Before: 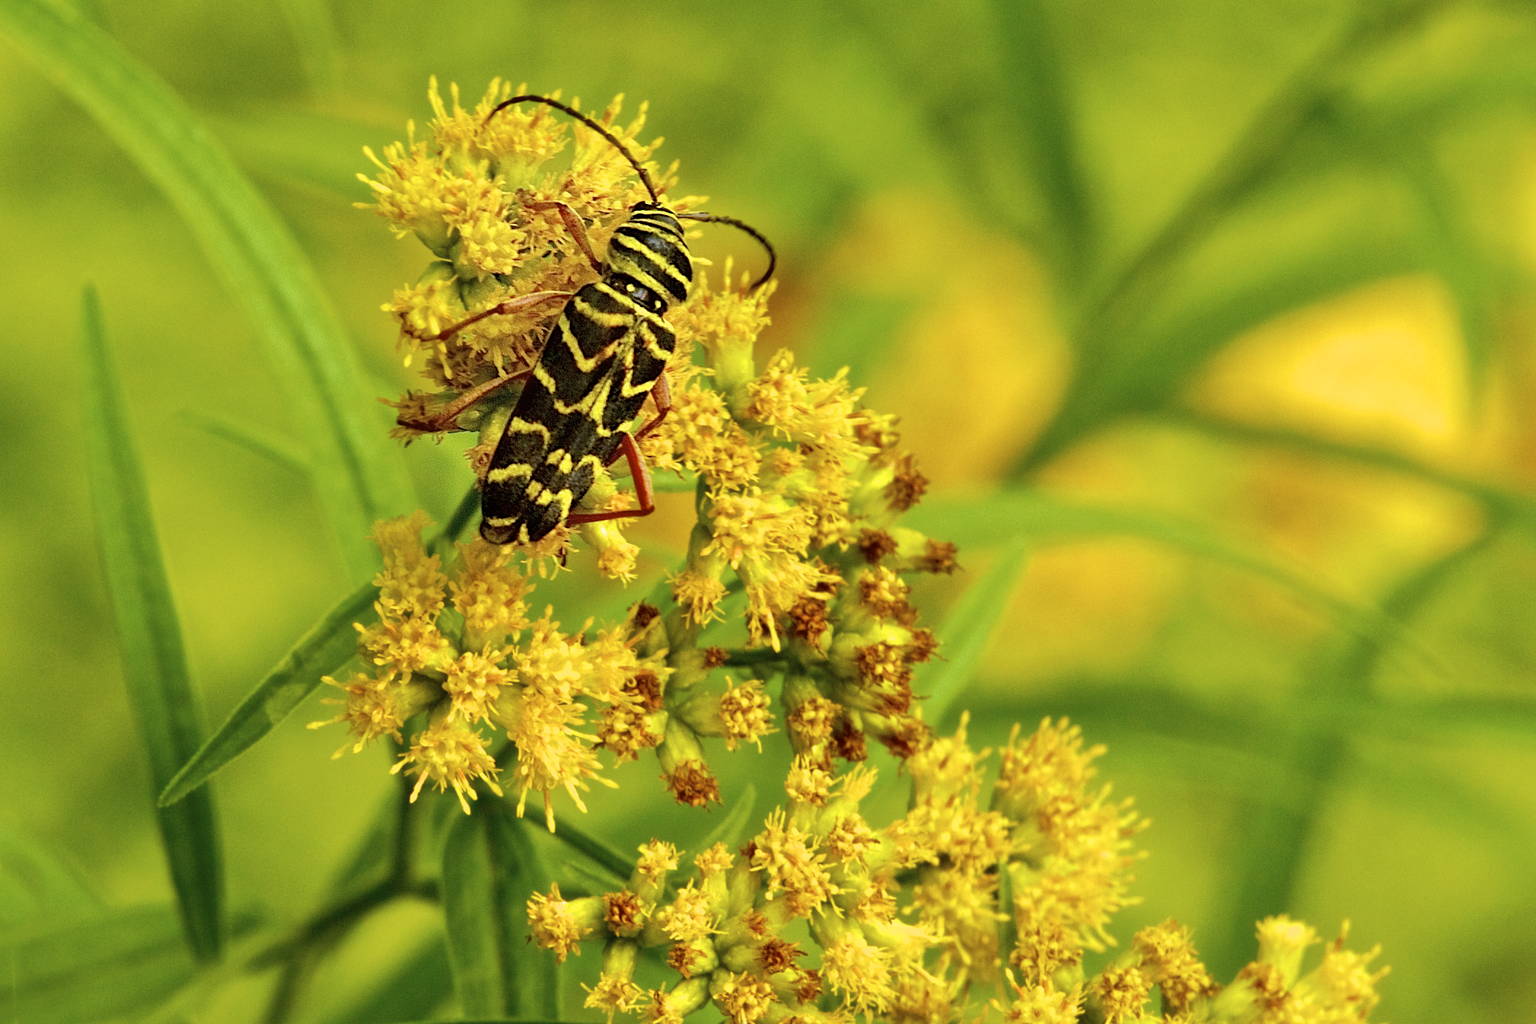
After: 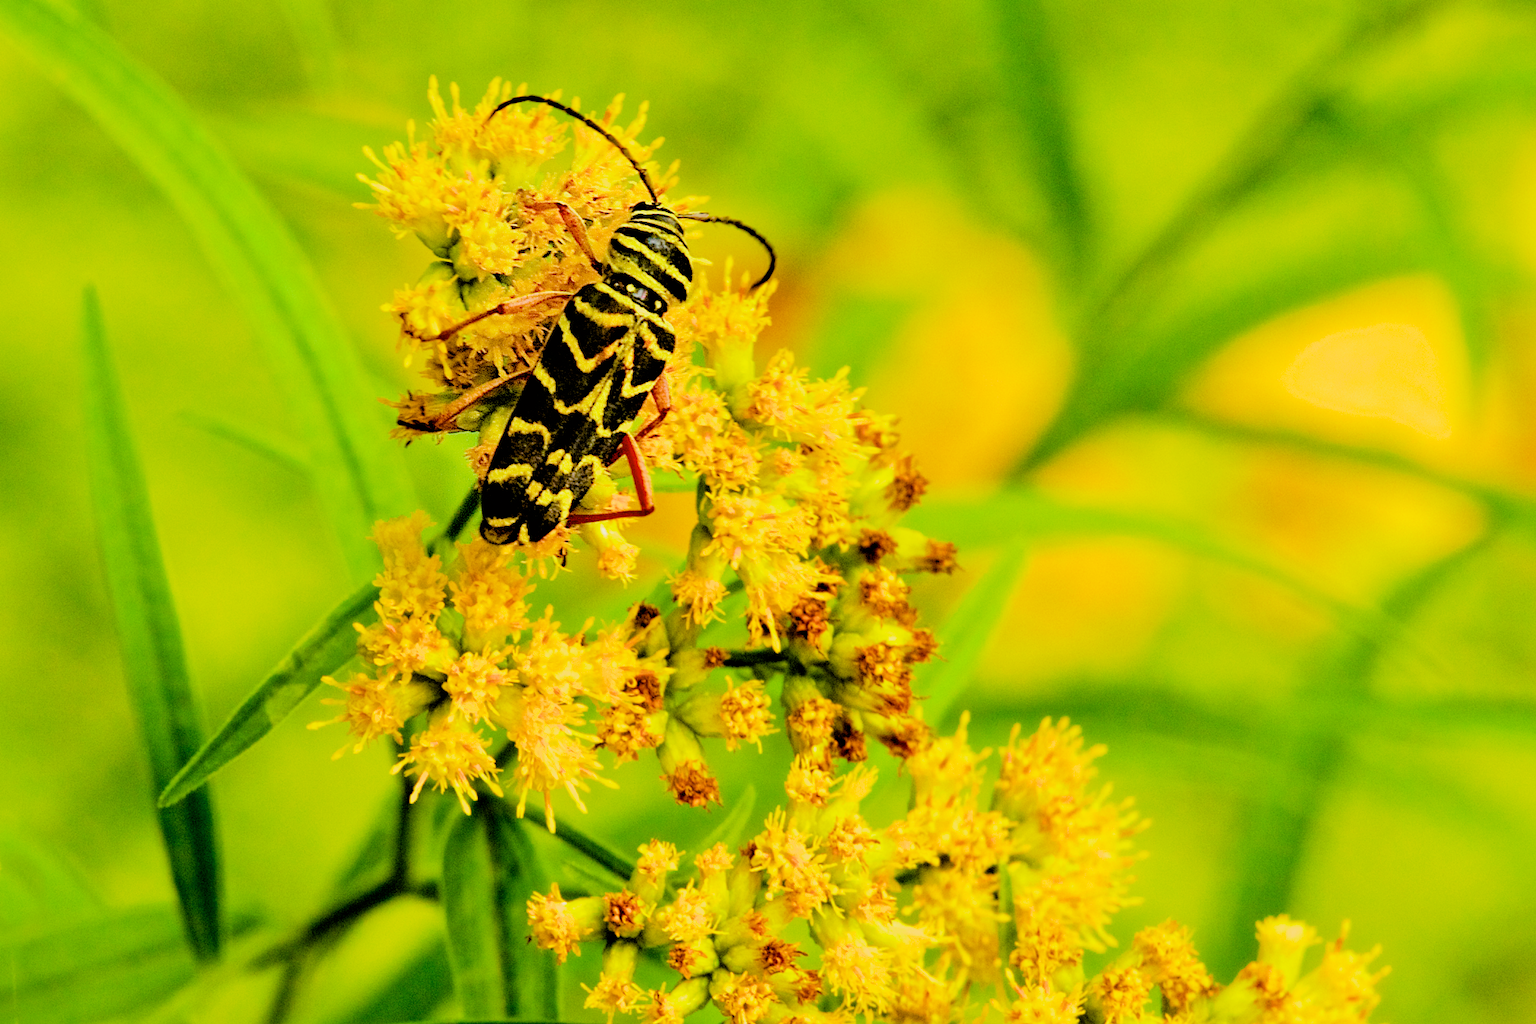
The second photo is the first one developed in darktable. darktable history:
exposure: black level correction 0, exposure 0.698 EV, compensate exposure bias true, compensate highlight preservation false
color balance rgb: perceptual saturation grading › global saturation 34.803%, perceptual saturation grading › highlights -25.583%, perceptual saturation grading › shadows 50.101%
filmic rgb: black relative exposure -3 EV, white relative exposure 4.56 EV, threshold 5.99 EV, hardness 1.71, contrast 1.249, enable highlight reconstruction true
